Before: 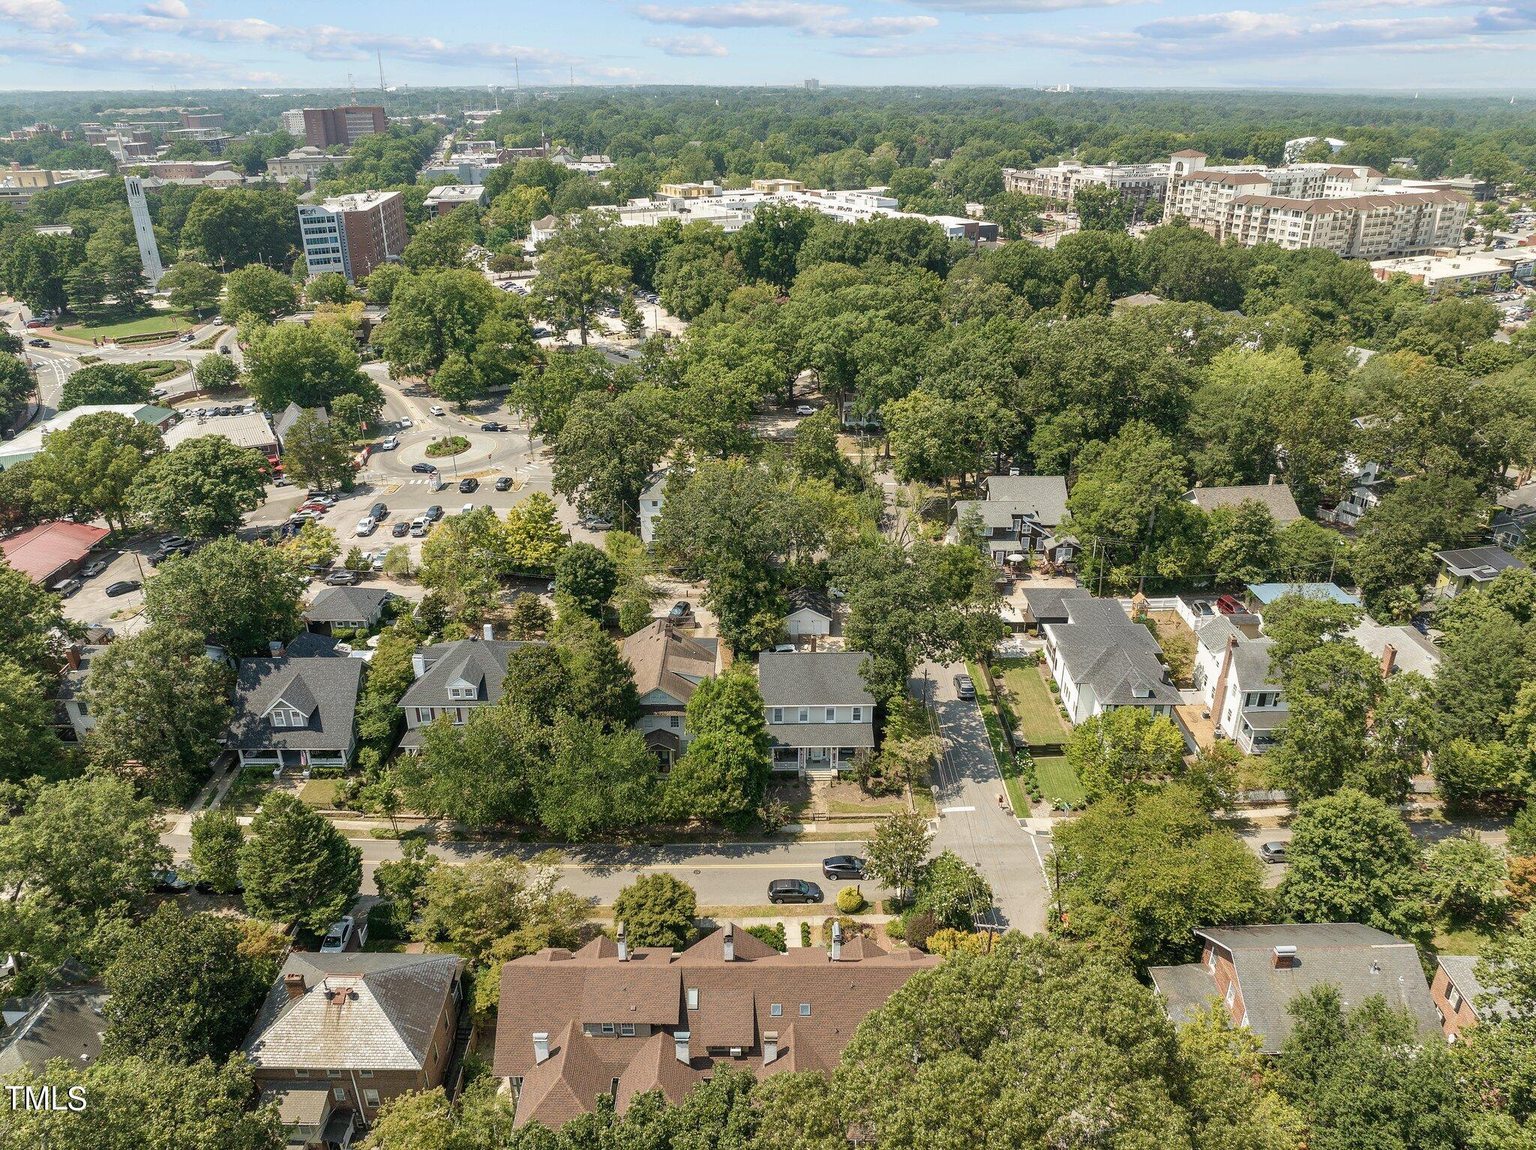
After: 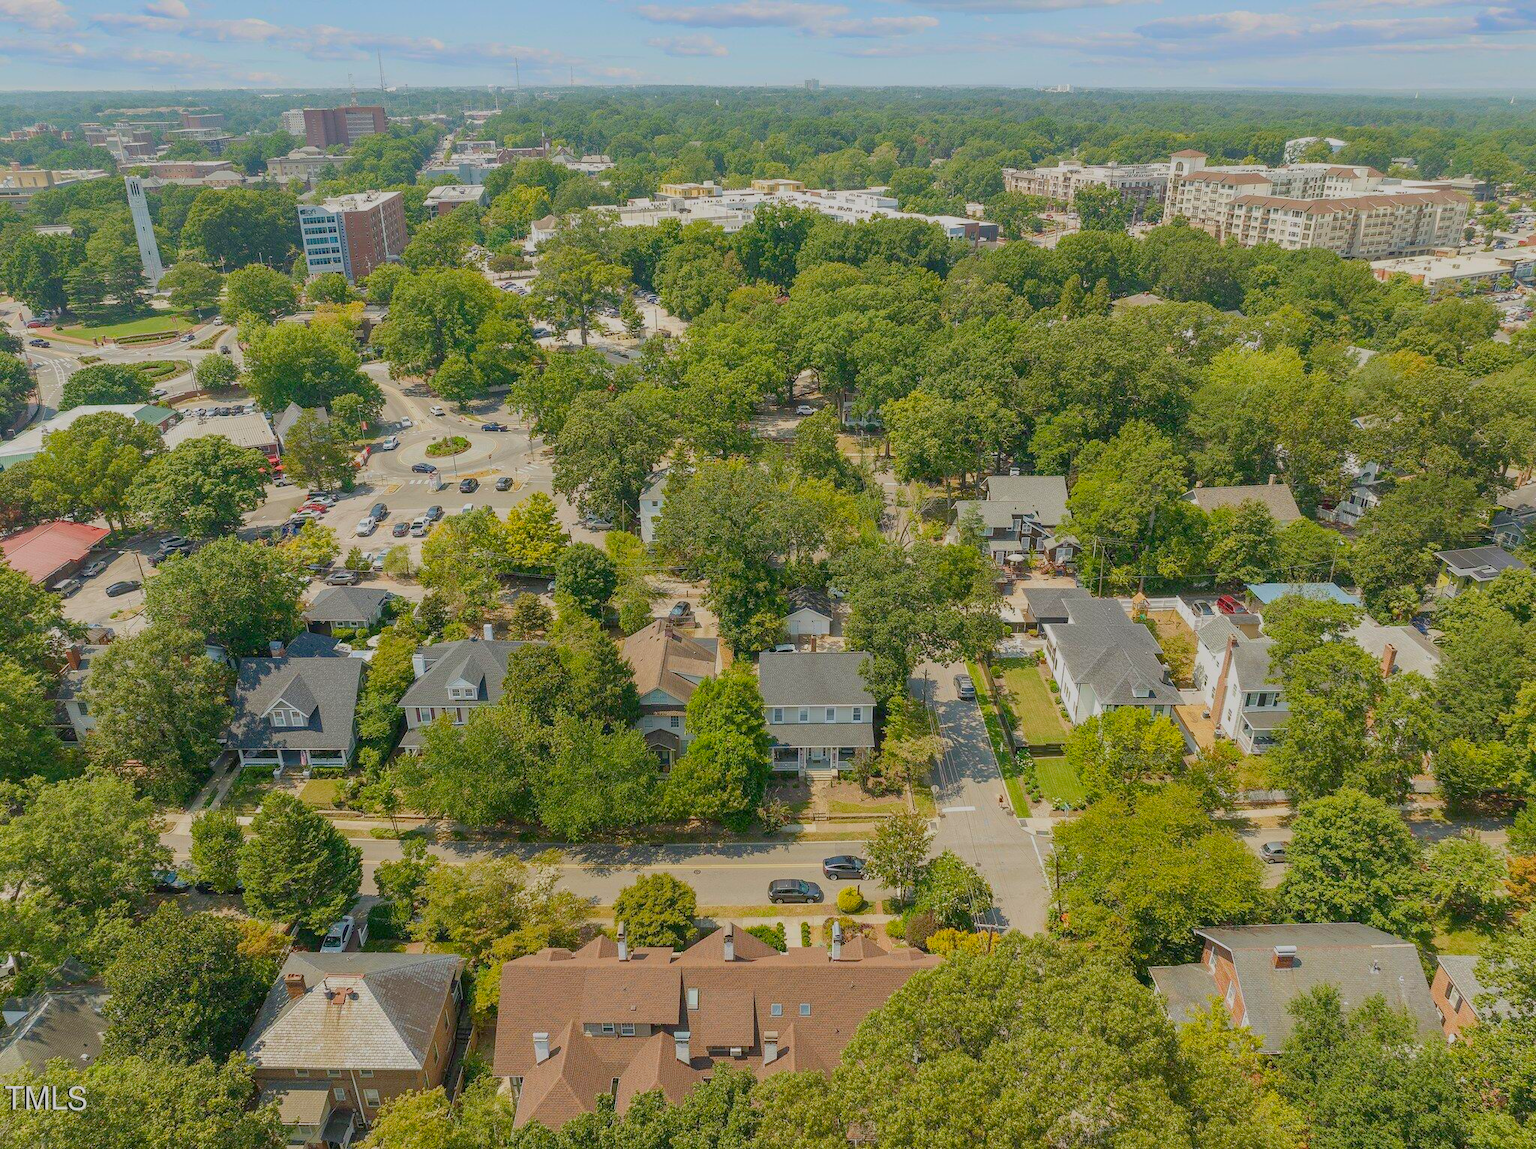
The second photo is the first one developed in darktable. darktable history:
color balance rgb: linear chroma grading › global chroma 15.398%, perceptual saturation grading › global saturation 19.692%, contrast -29.688%
